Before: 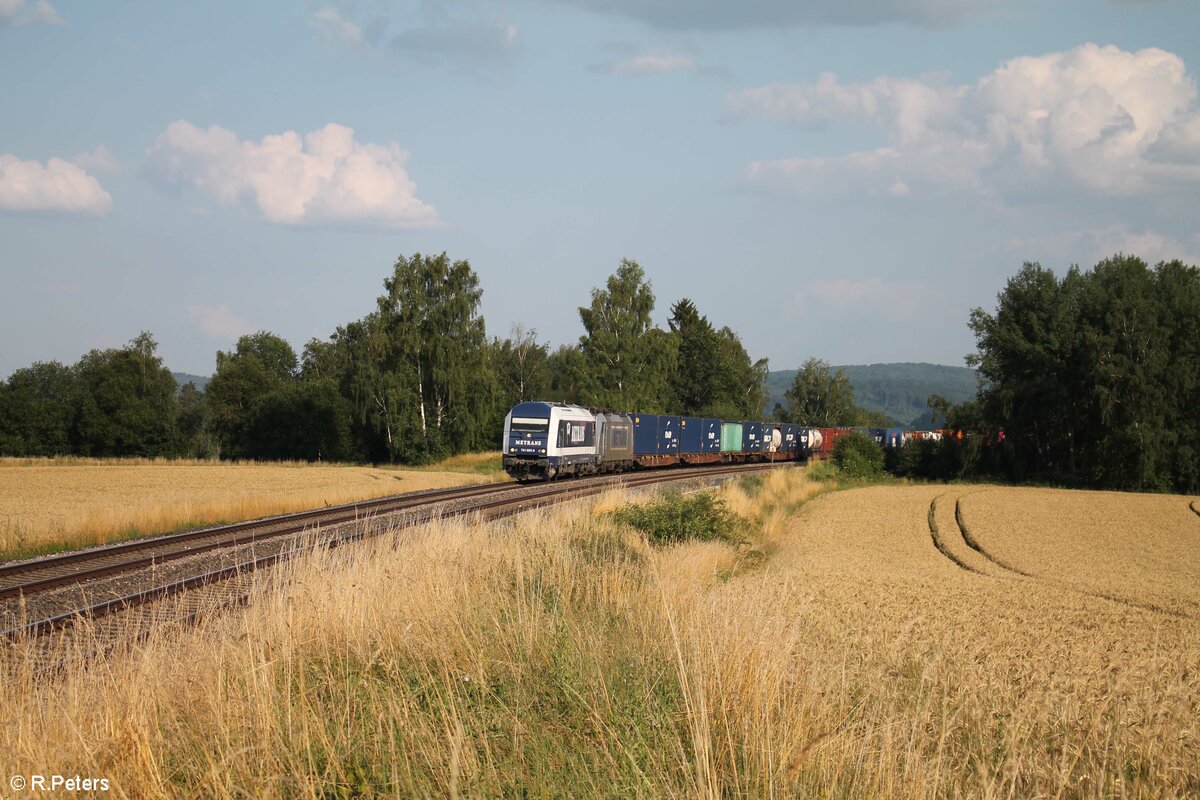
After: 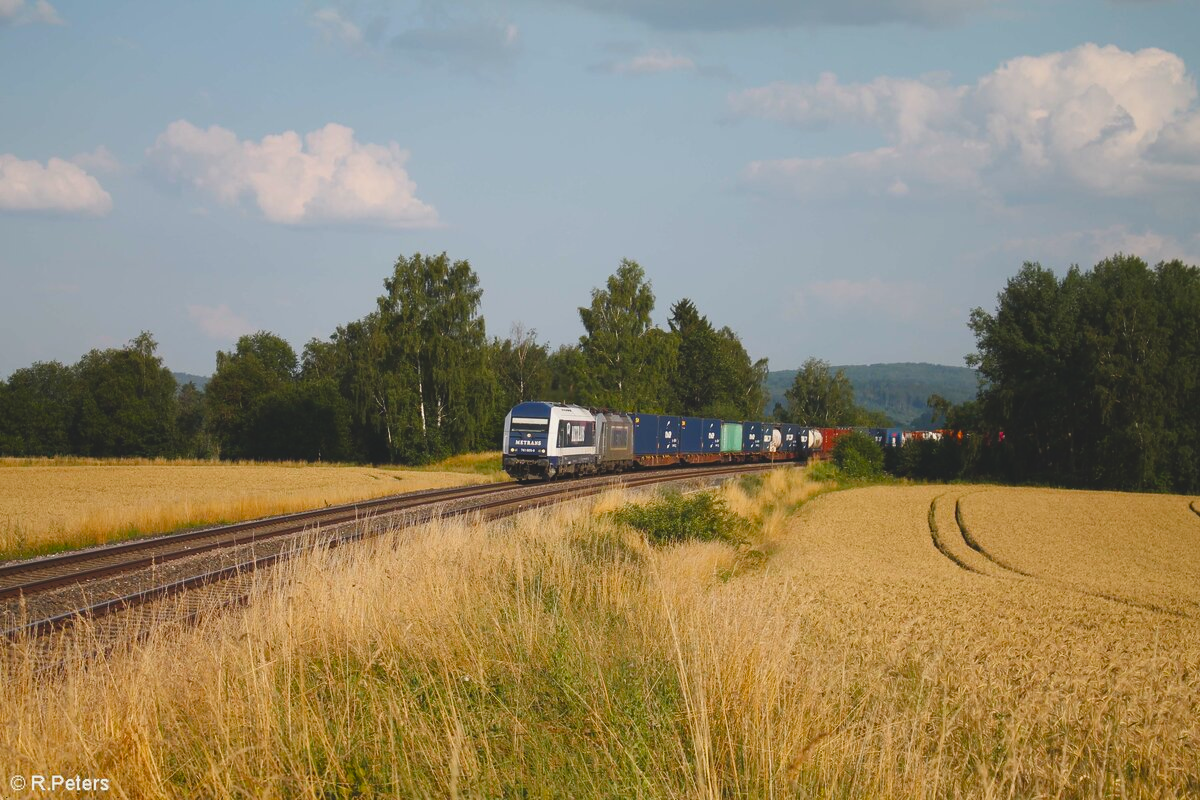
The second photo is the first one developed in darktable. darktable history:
exposure: black level correction -0.014, exposure -0.193 EV, compensate highlight preservation false
color balance rgb: perceptual saturation grading › global saturation 35%, perceptual saturation grading › highlights -25%, perceptual saturation grading › shadows 25%, global vibrance 10%
